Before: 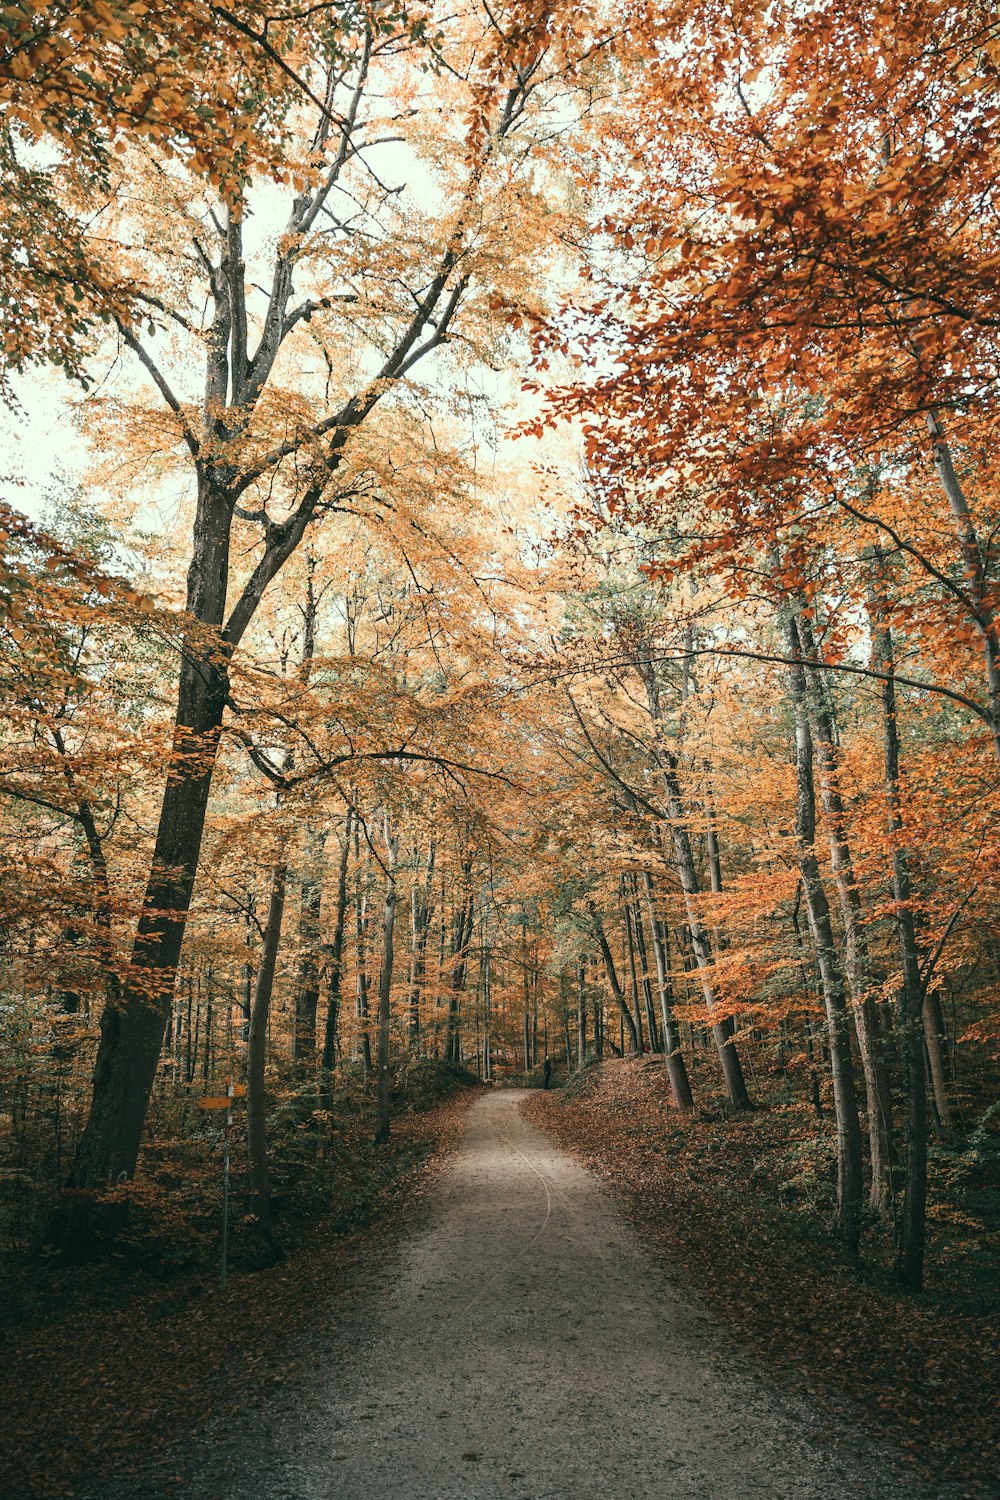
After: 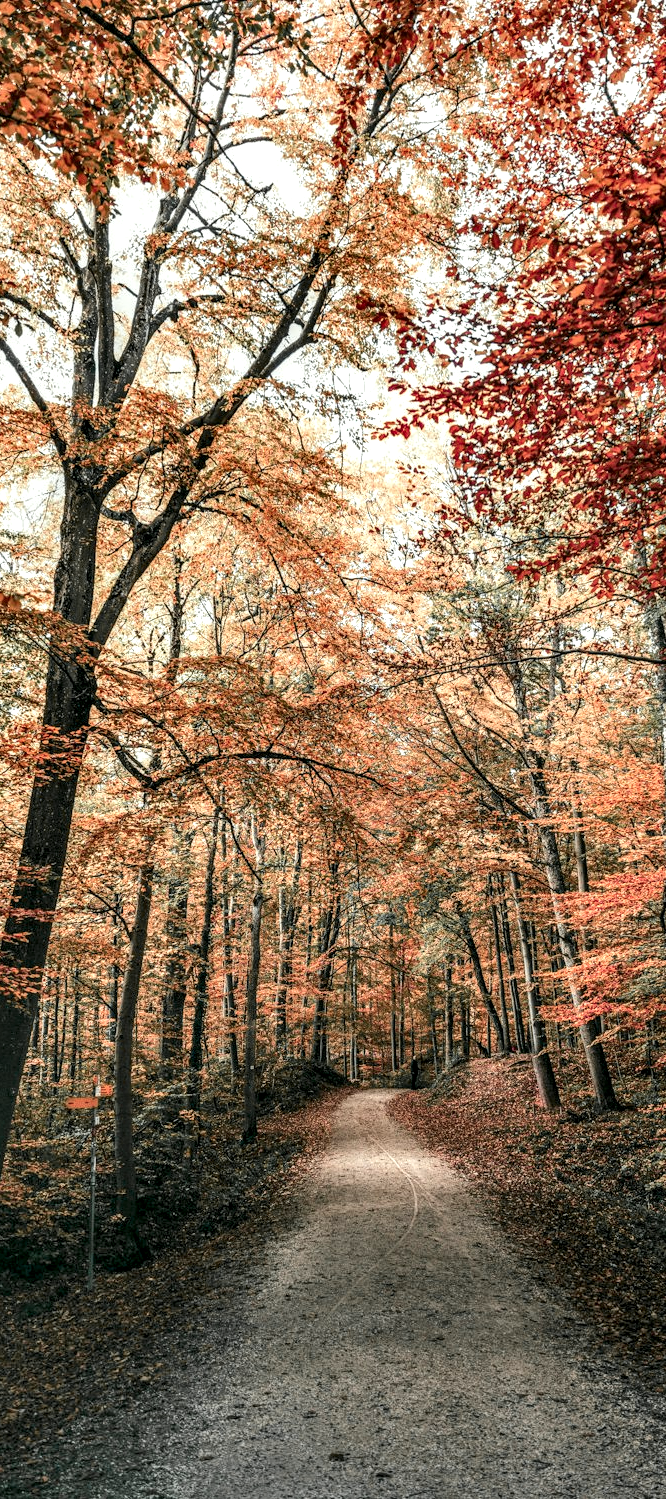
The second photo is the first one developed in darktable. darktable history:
shadows and highlights: soften with gaussian
crop and rotate: left 13.342%, right 19.991%
color zones: curves: ch1 [(0.263, 0.53) (0.376, 0.287) (0.487, 0.512) (0.748, 0.547) (1, 0.513)]; ch2 [(0.262, 0.45) (0.751, 0.477)], mix 31.98%
local contrast: highlights 20%, shadows 70%, detail 170%
